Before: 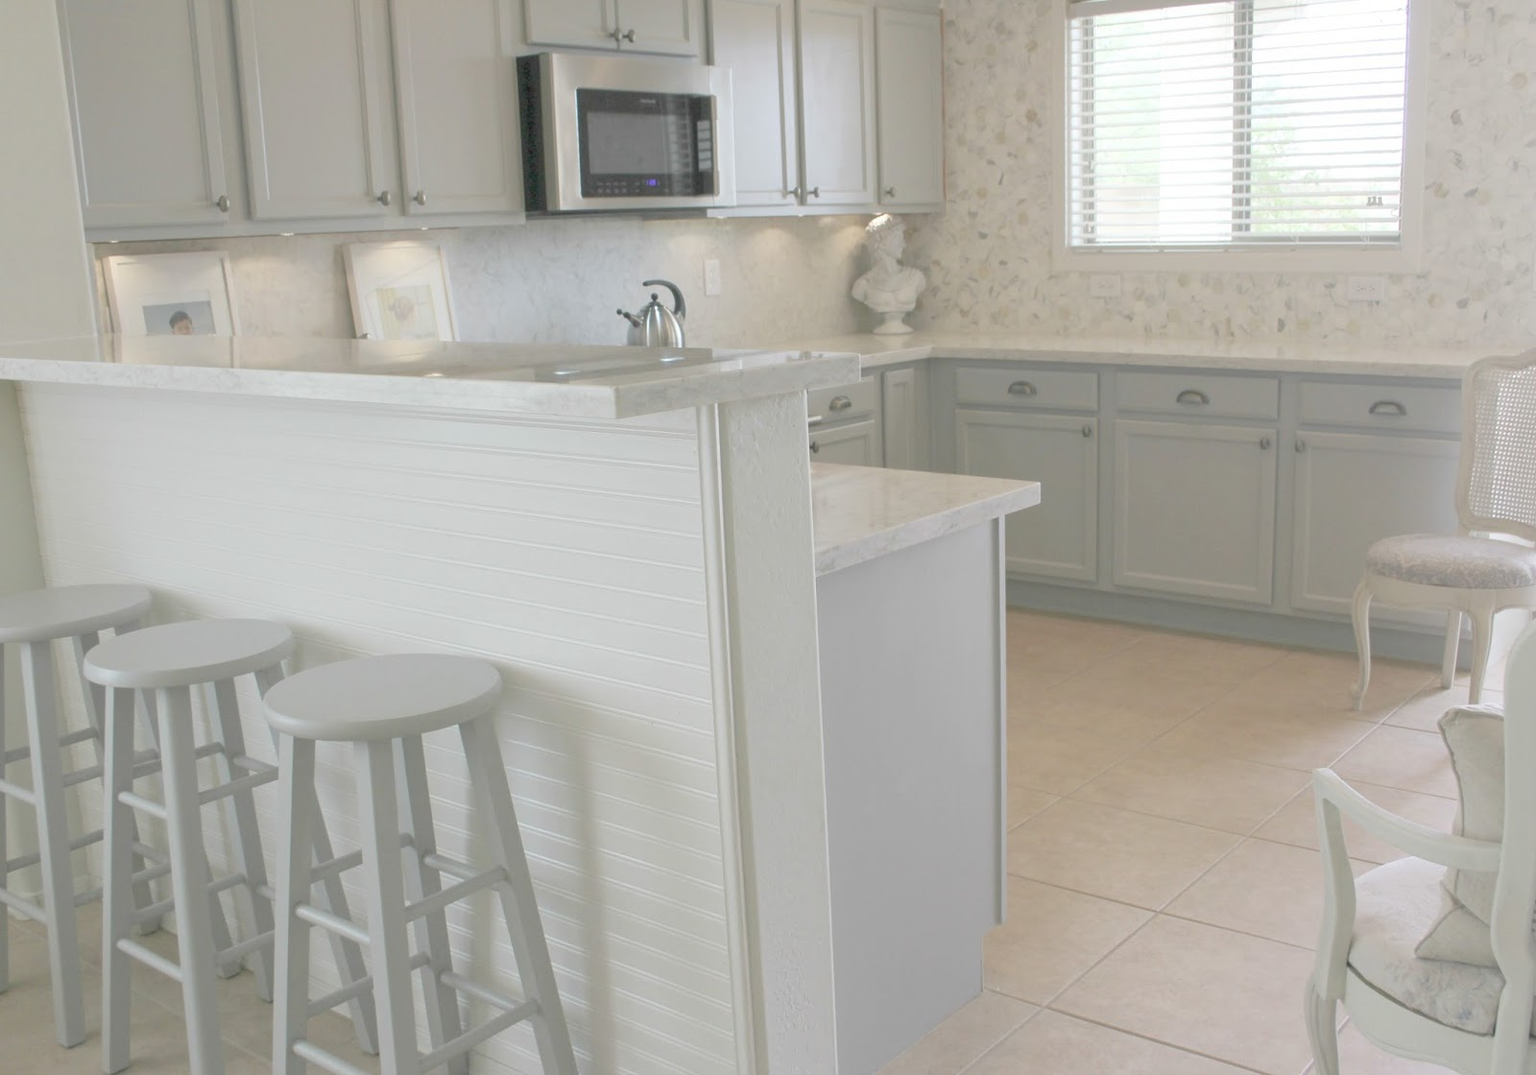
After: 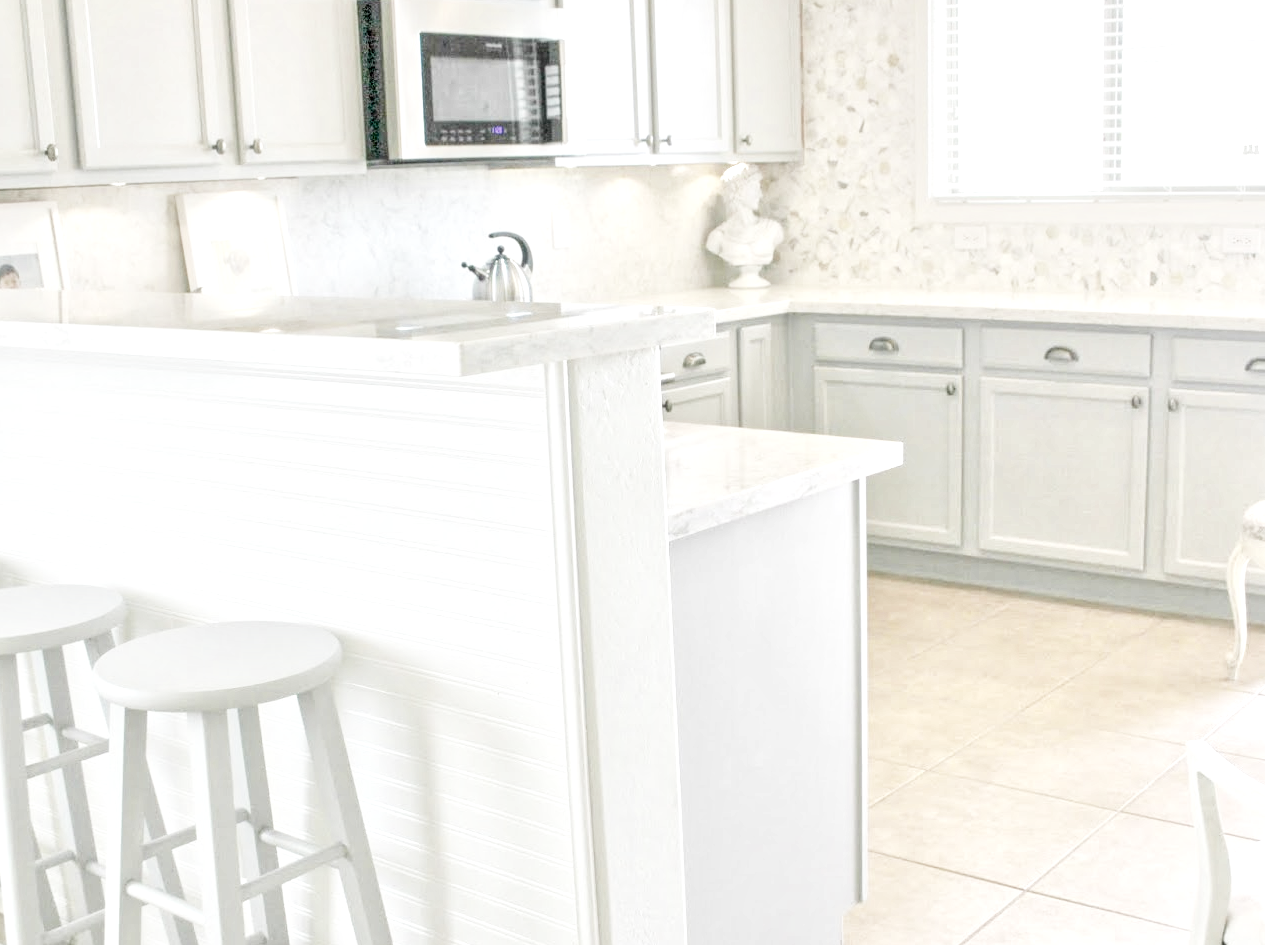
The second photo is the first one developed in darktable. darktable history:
crop: left 11.341%, top 5.373%, right 9.575%, bottom 10.214%
local contrast: highlights 3%, shadows 4%, detail 299%, midtone range 0.299
base curve: curves: ch0 [(0, 0) (0.028, 0.03) (0.121, 0.232) (0.46, 0.748) (0.859, 0.968) (1, 1)], preserve colors none
tone equalizer: -7 EV 0.15 EV, -6 EV 0.601 EV, -5 EV 1.13 EV, -4 EV 1.34 EV, -3 EV 1.17 EV, -2 EV 0.6 EV, -1 EV 0.149 EV, edges refinement/feathering 500, mask exposure compensation -1.57 EV, preserve details guided filter
